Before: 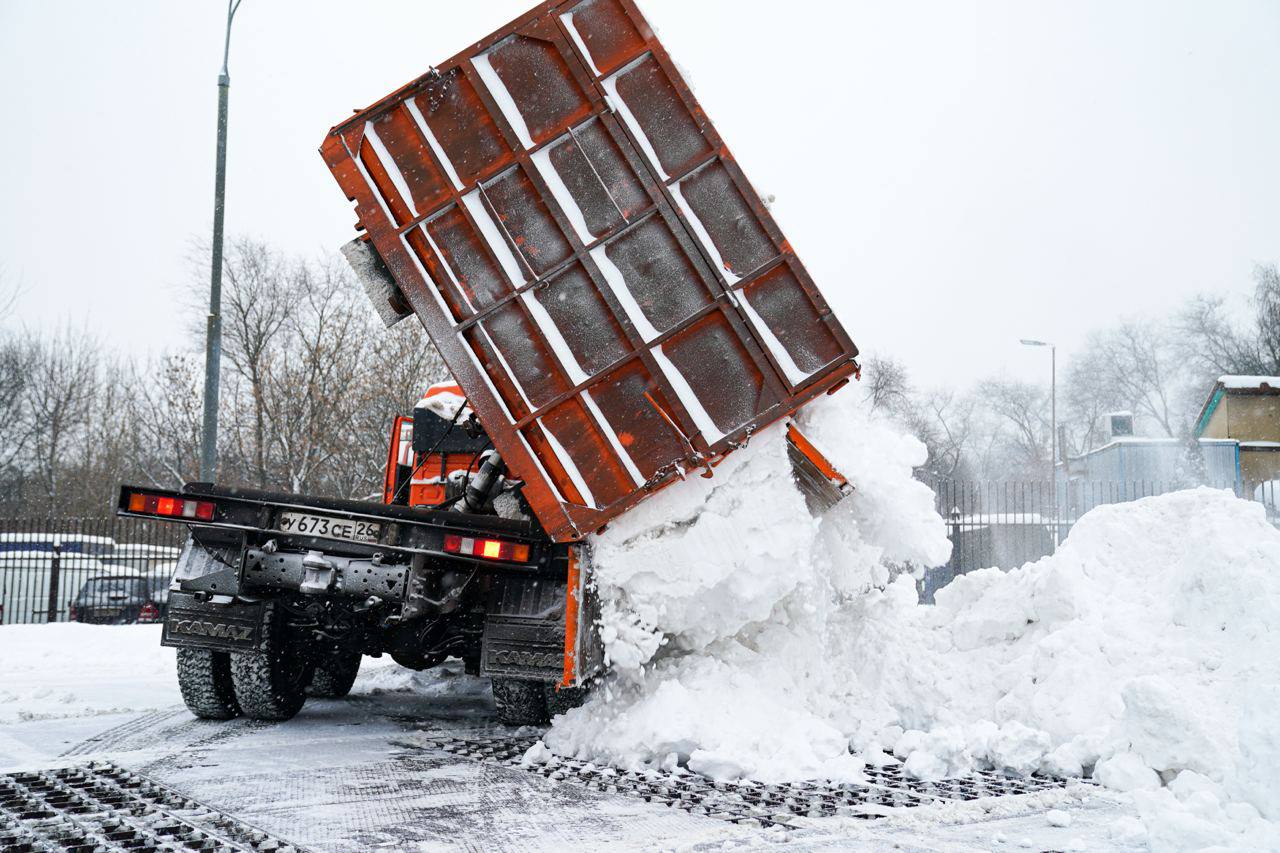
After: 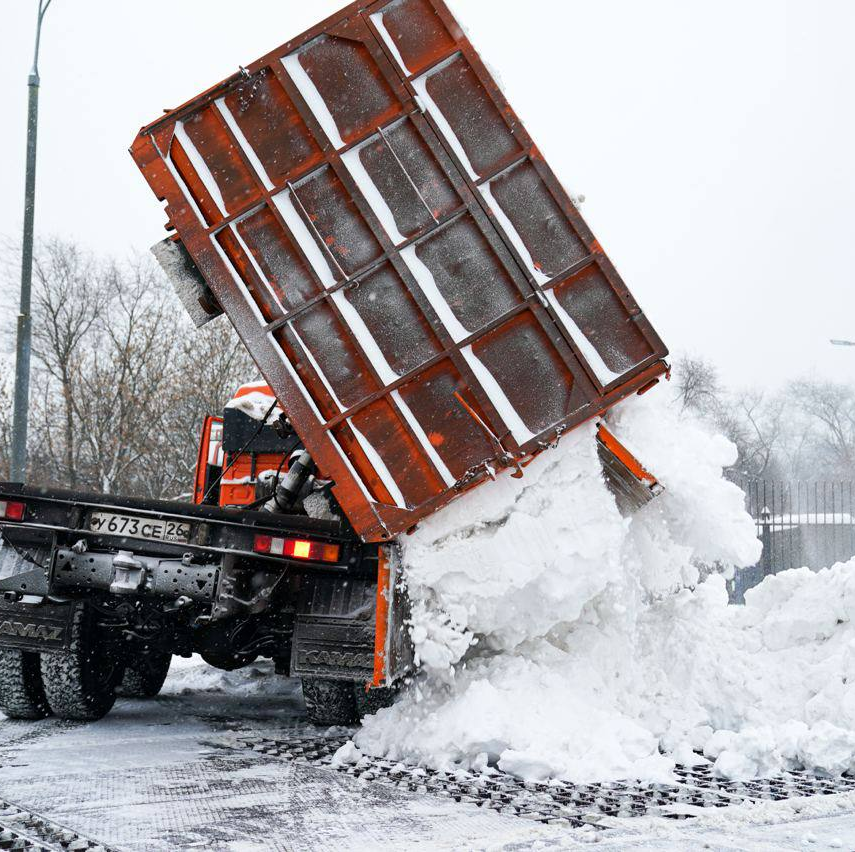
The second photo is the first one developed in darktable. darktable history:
crop and rotate: left 14.921%, right 18.243%
